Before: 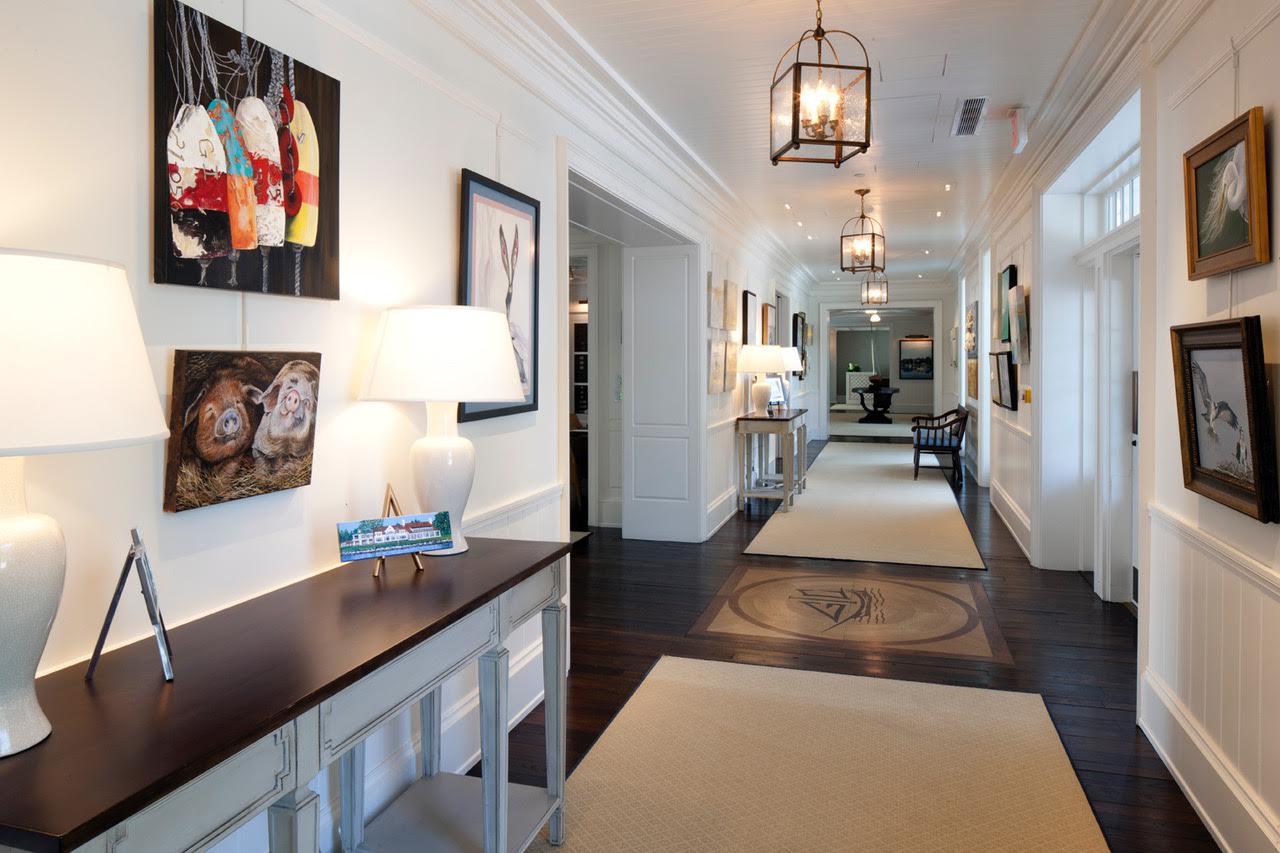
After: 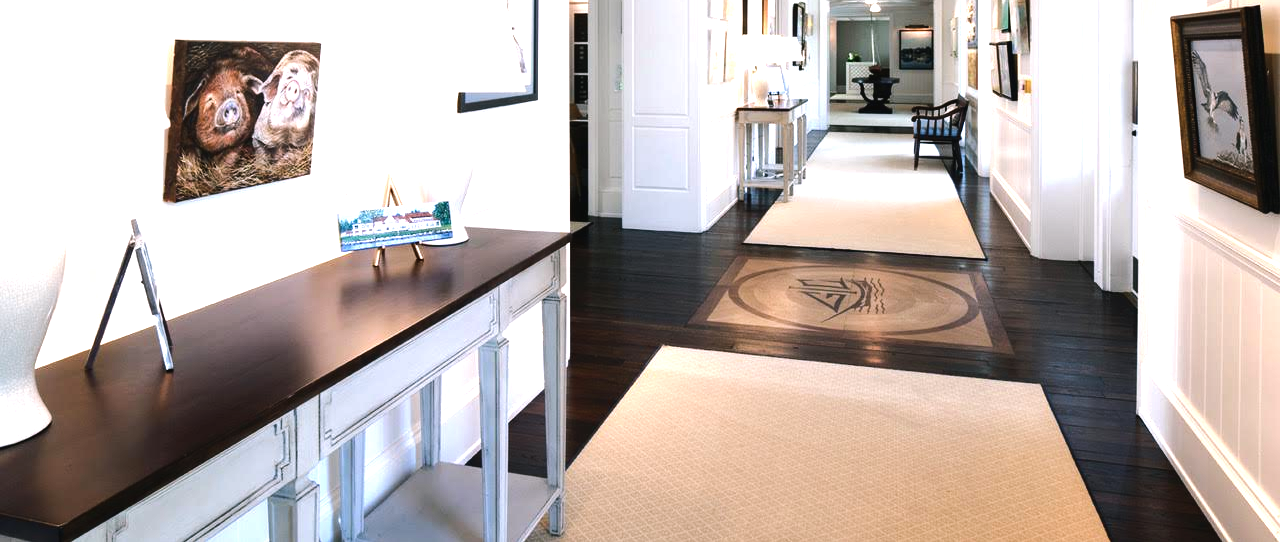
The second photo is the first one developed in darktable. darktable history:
exposure: black level correction 0, exposure 0.7 EV, compensate exposure bias true, compensate highlight preservation false
color balance rgb: shadows lift › chroma 2%, shadows lift › hue 135.47°, highlights gain › chroma 2%, highlights gain › hue 291.01°, global offset › luminance 0.5%, perceptual saturation grading › global saturation -10.8%, perceptual saturation grading › highlights -26.83%, perceptual saturation grading › shadows 21.25%, perceptual brilliance grading › highlights 17.77%, perceptual brilliance grading › mid-tones 31.71%, perceptual brilliance grading › shadows -31.01%, global vibrance 24.91%
crop and rotate: top 36.435%
